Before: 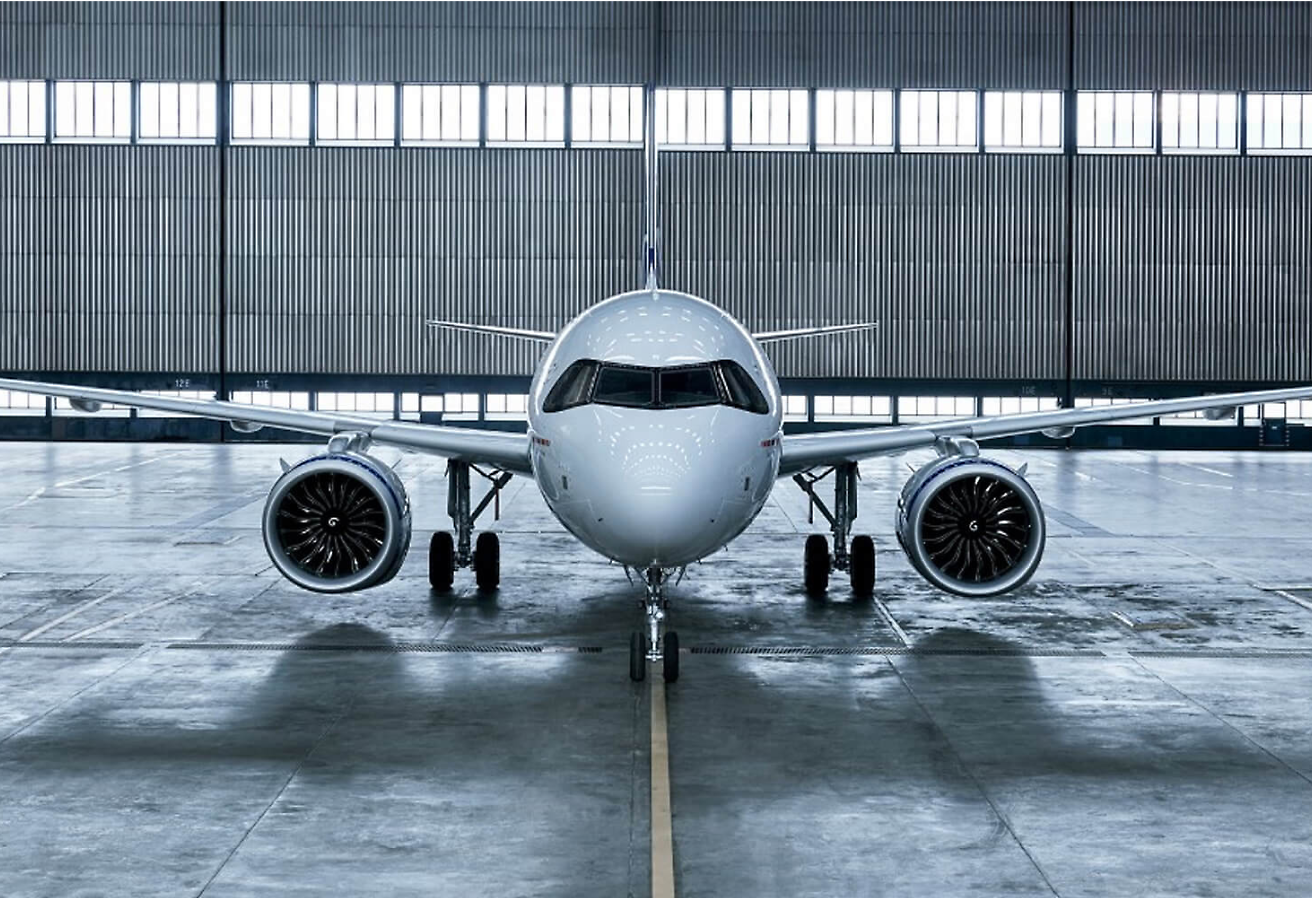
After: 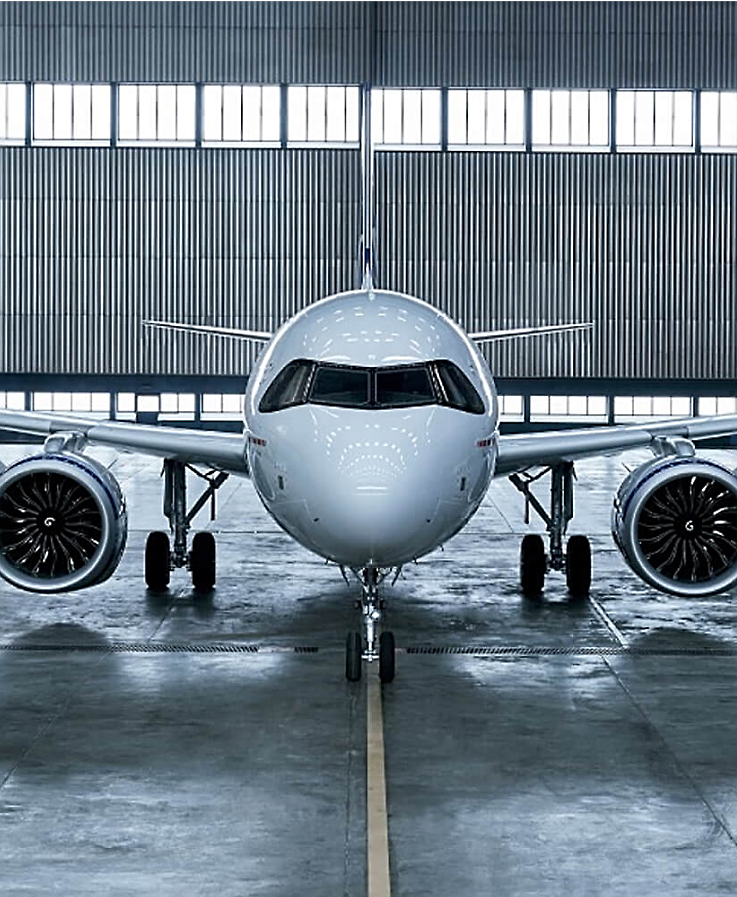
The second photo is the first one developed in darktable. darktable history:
crop: left 21.649%, right 22.109%, bottom 0.005%
sharpen: on, module defaults
